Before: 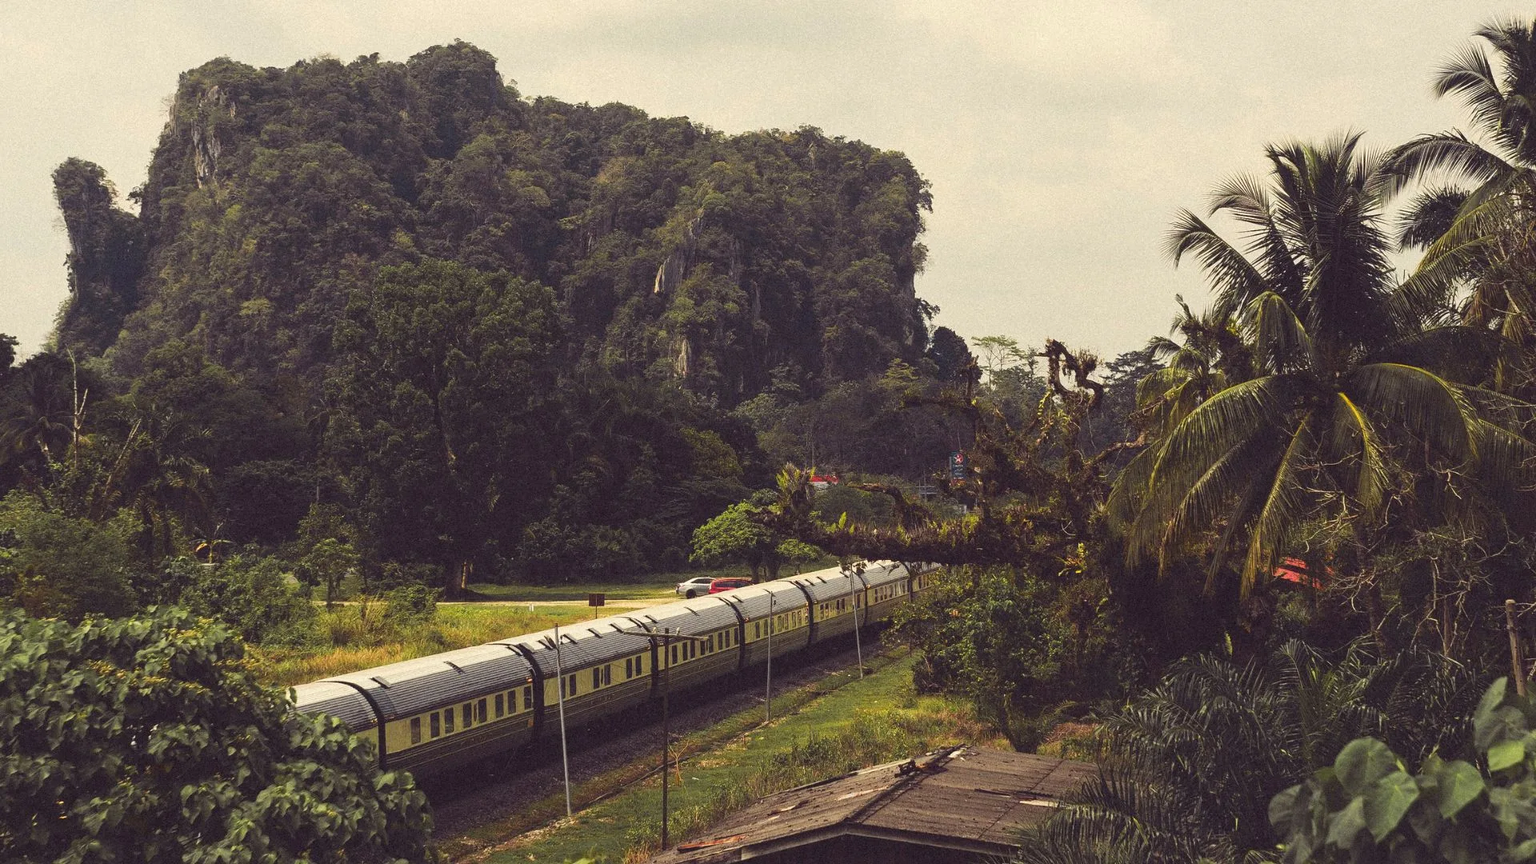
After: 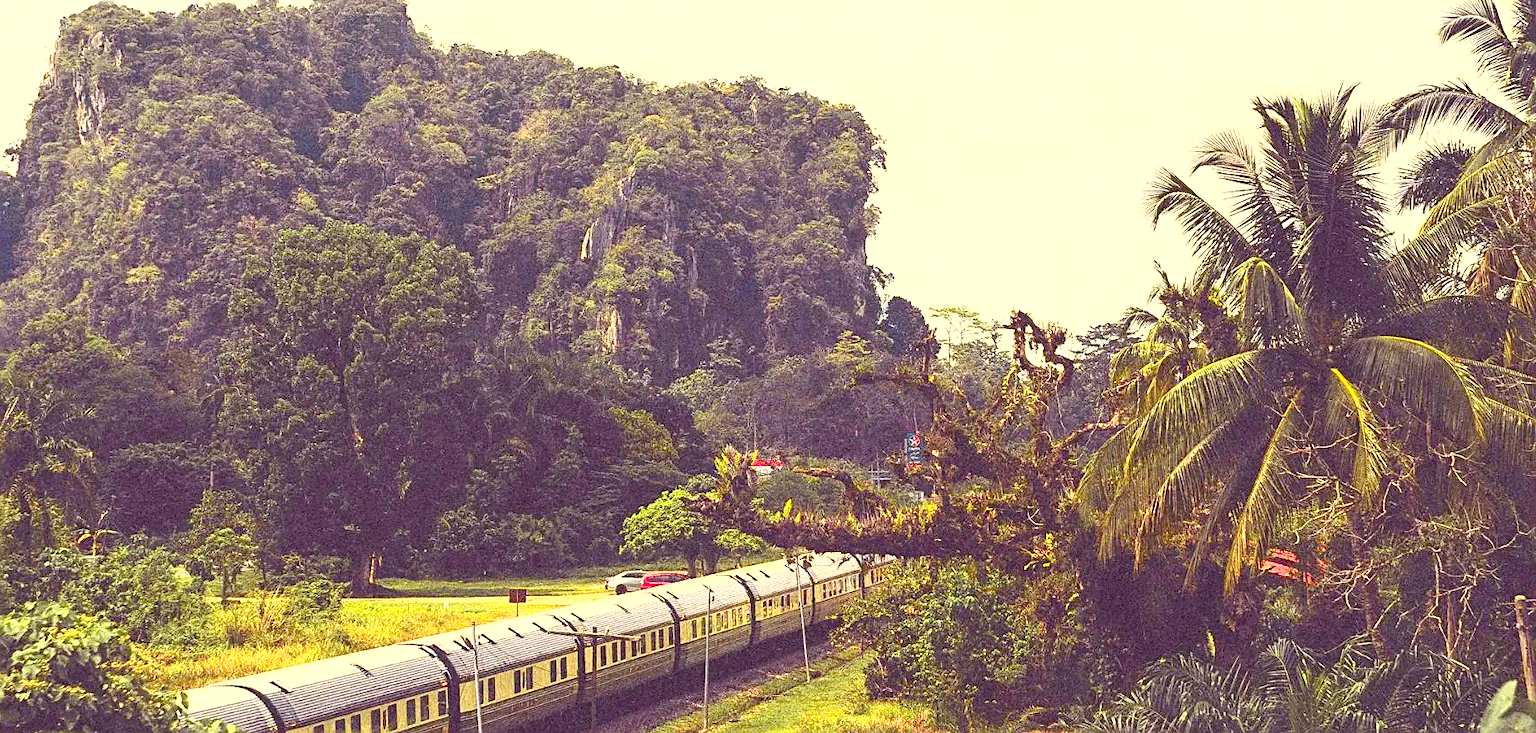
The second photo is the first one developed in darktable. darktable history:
sharpen: on, module defaults
local contrast: highlights 100%, shadows 100%, detail 120%, midtone range 0.2
contrast brightness saturation: contrast 0.2, brightness 0.16, saturation 0.22
shadows and highlights: shadows 29.32, highlights -29.32, low approximation 0.01, soften with gaussian
exposure: black level correction 0, exposure 1.2 EV, compensate exposure bias true, compensate highlight preservation false
crop: left 8.155%, top 6.611%, bottom 15.385%
color balance rgb: perceptual saturation grading › global saturation 20%, perceptual saturation grading › highlights -25%, perceptual saturation grading › shadows 50%
